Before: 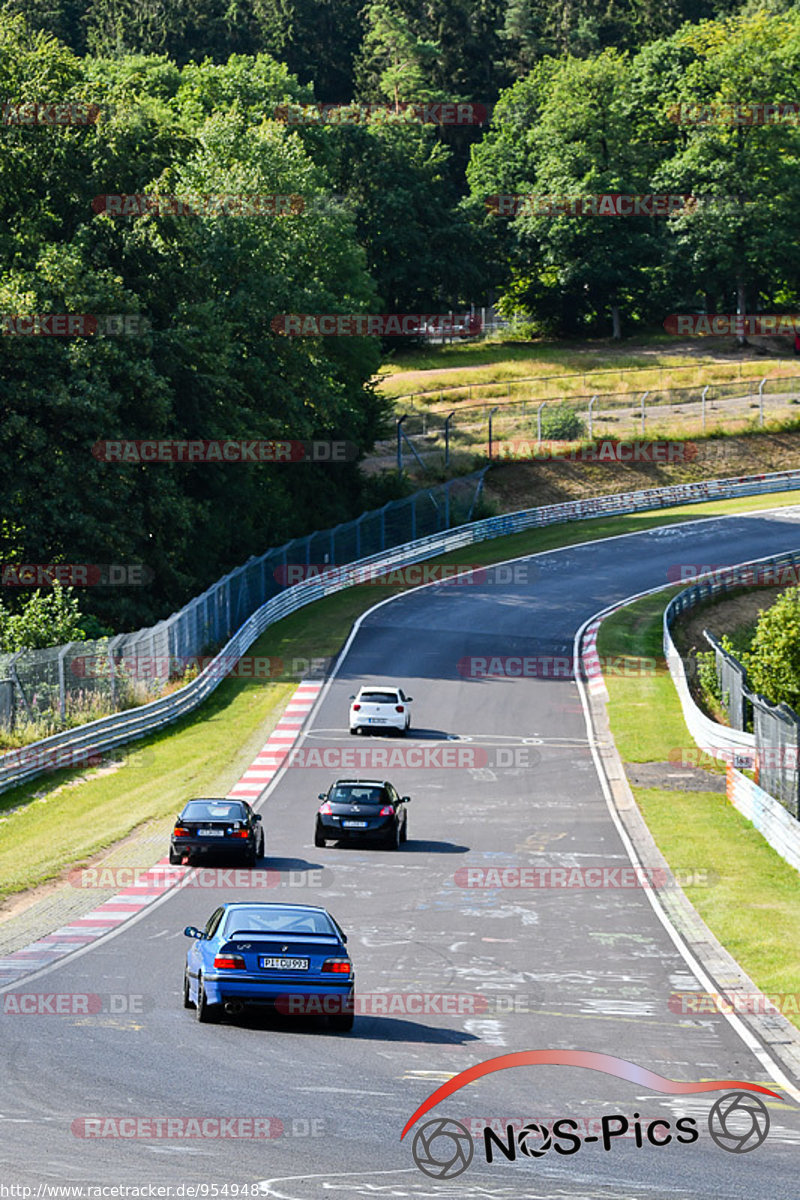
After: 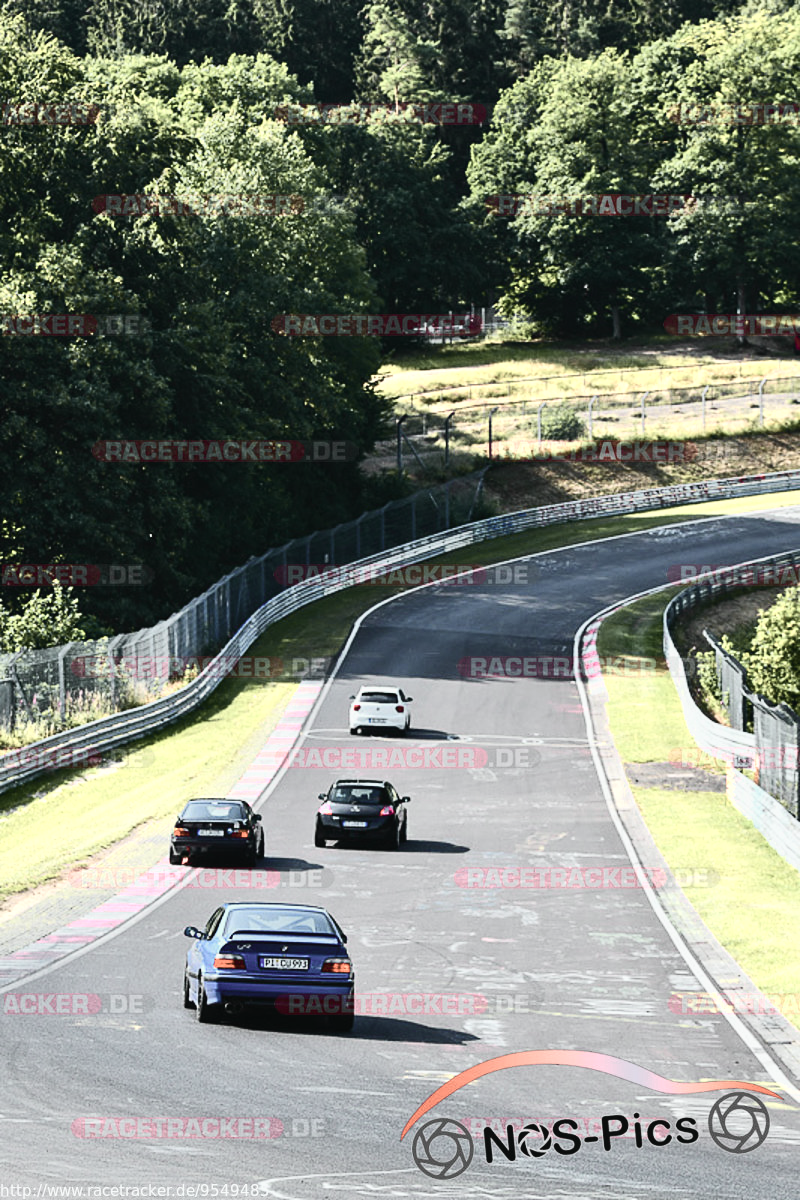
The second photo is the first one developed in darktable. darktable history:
tone curve: curves: ch0 [(0, 0.028) (0.037, 0.05) (0.123, 0.108) (0.19, 0.164) (0.269, 0.247) (0.475, 0.533) (0.595, 0.695) (0.718, 0.823) (0.855, 0.913) (1, 0.982)]; ch1 [(0, 0) (0.243, 0.245) (0.427, 0.41) (0.493, 0.481) (0.505, 0.502) (0.536, 0.545) (0.56, 0.582) (0.611, 0.644) (0.769, 0.807) (1, 1)]; ch2 [(0, 0) (0.249, 0.216) (0.349, 0.321) (0.424, 0.442) (0.476, 0.483) (0.498, 0.499) (0.517, 0.519) (0.532, 0.55) (0.569, 0.608) (0.614, 0.661) (0.706, 0.75) (0.808, 0.809) (0.991, 0.968)], color space Lab, independent channels, preserve colors none
color zones: curves: ch0 [(0, 0.6) (0.129, 0.585) (0.193, 0.596) (0.429, 0.5) (0.571, 0.5) (0.714, 0.5) (0.857, 0.5) (1, 0.6)]; ch1 [(0, 0.453) (0.112, 0.245) (0.213, 0.252) (0.429, 0.233) (0.571, 0.231) (0.683, 0.242) (0.857, 0.296) (1, 0.453)]
